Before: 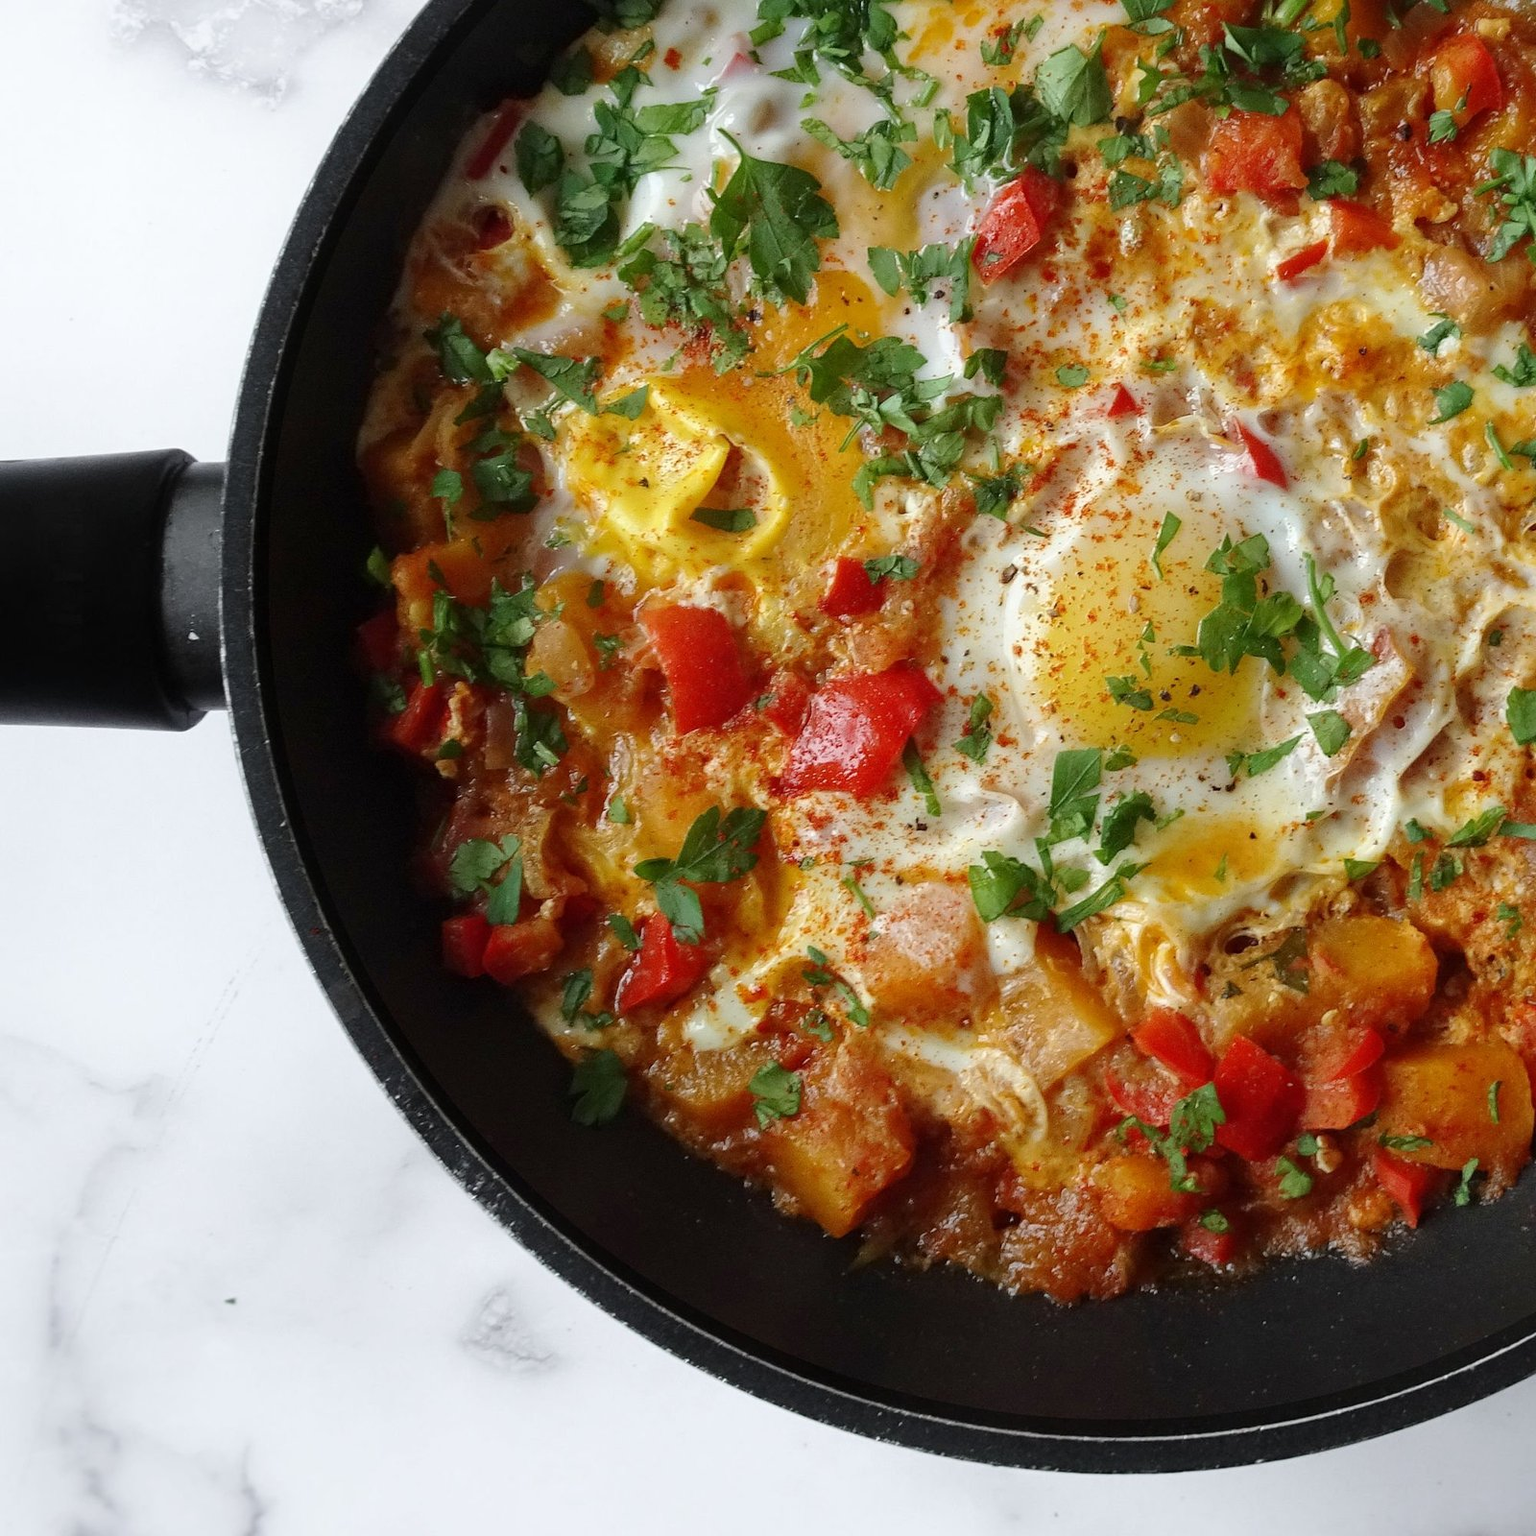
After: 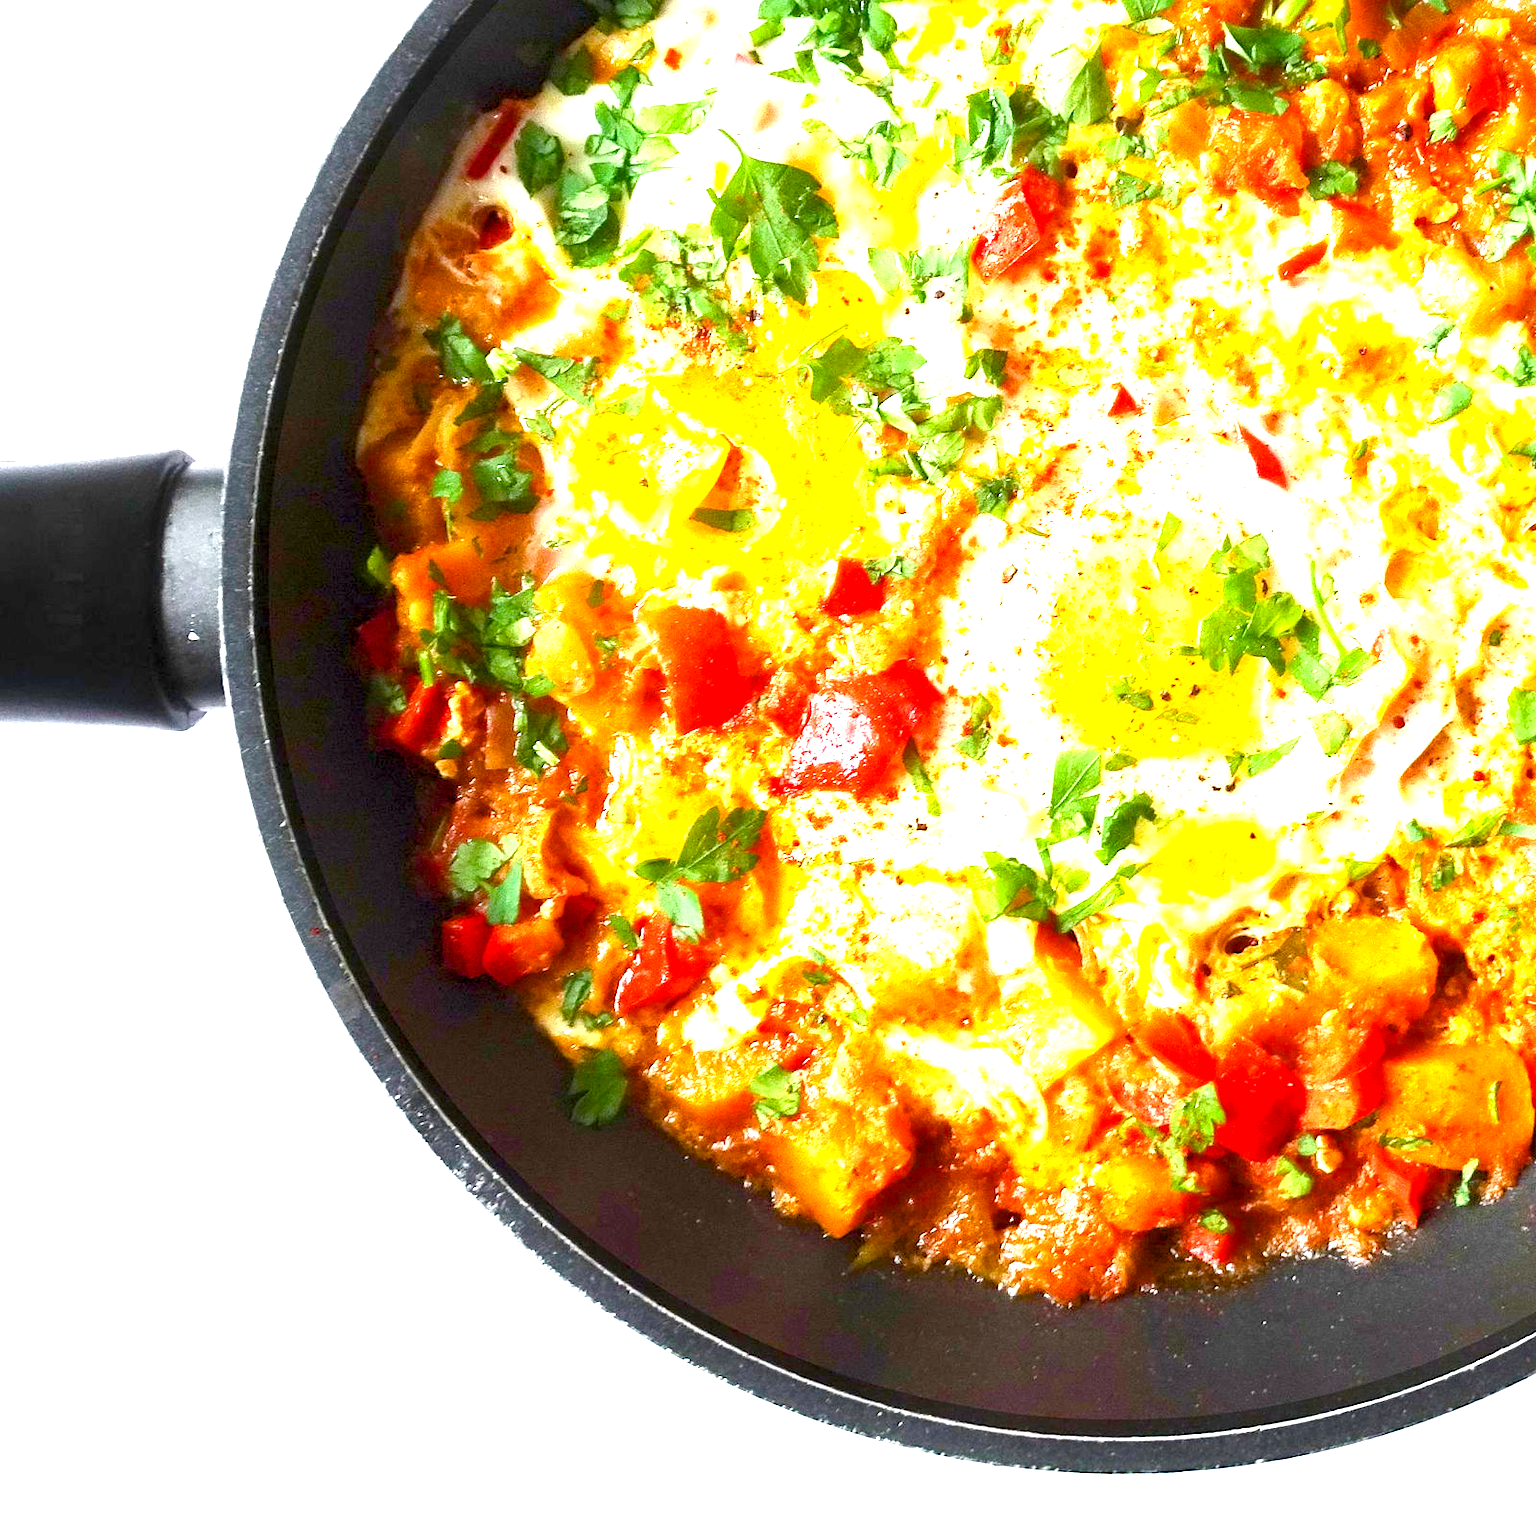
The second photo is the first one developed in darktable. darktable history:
exposure: black level correction 0.001, exposure 2.557 EV, compensate highlight preservation false
color balance rgb: power › hue 315.14°, perceptual saturation grading › global saturation 34.905%, perceptual saturation grading › highlights -24.883%, perceptual saturation grading › shadows 49.653%, global vibrance 20%
